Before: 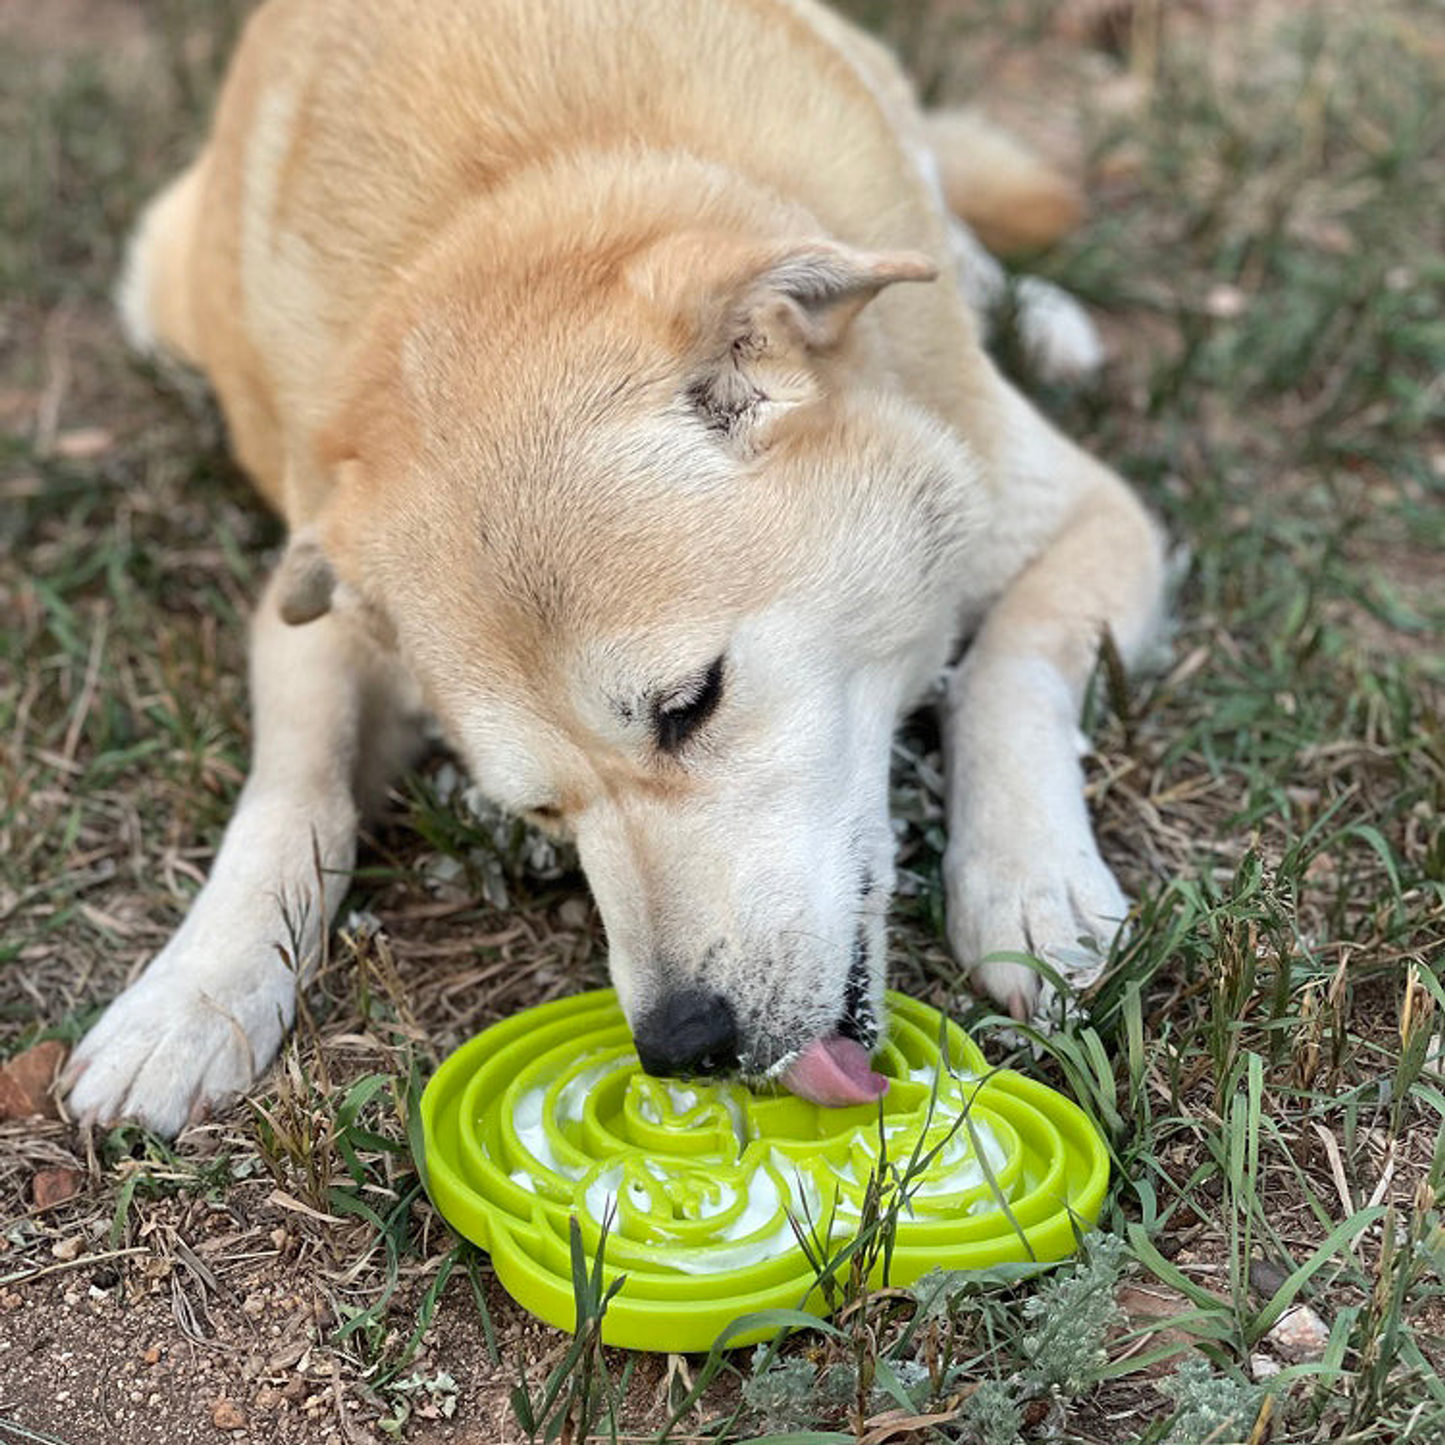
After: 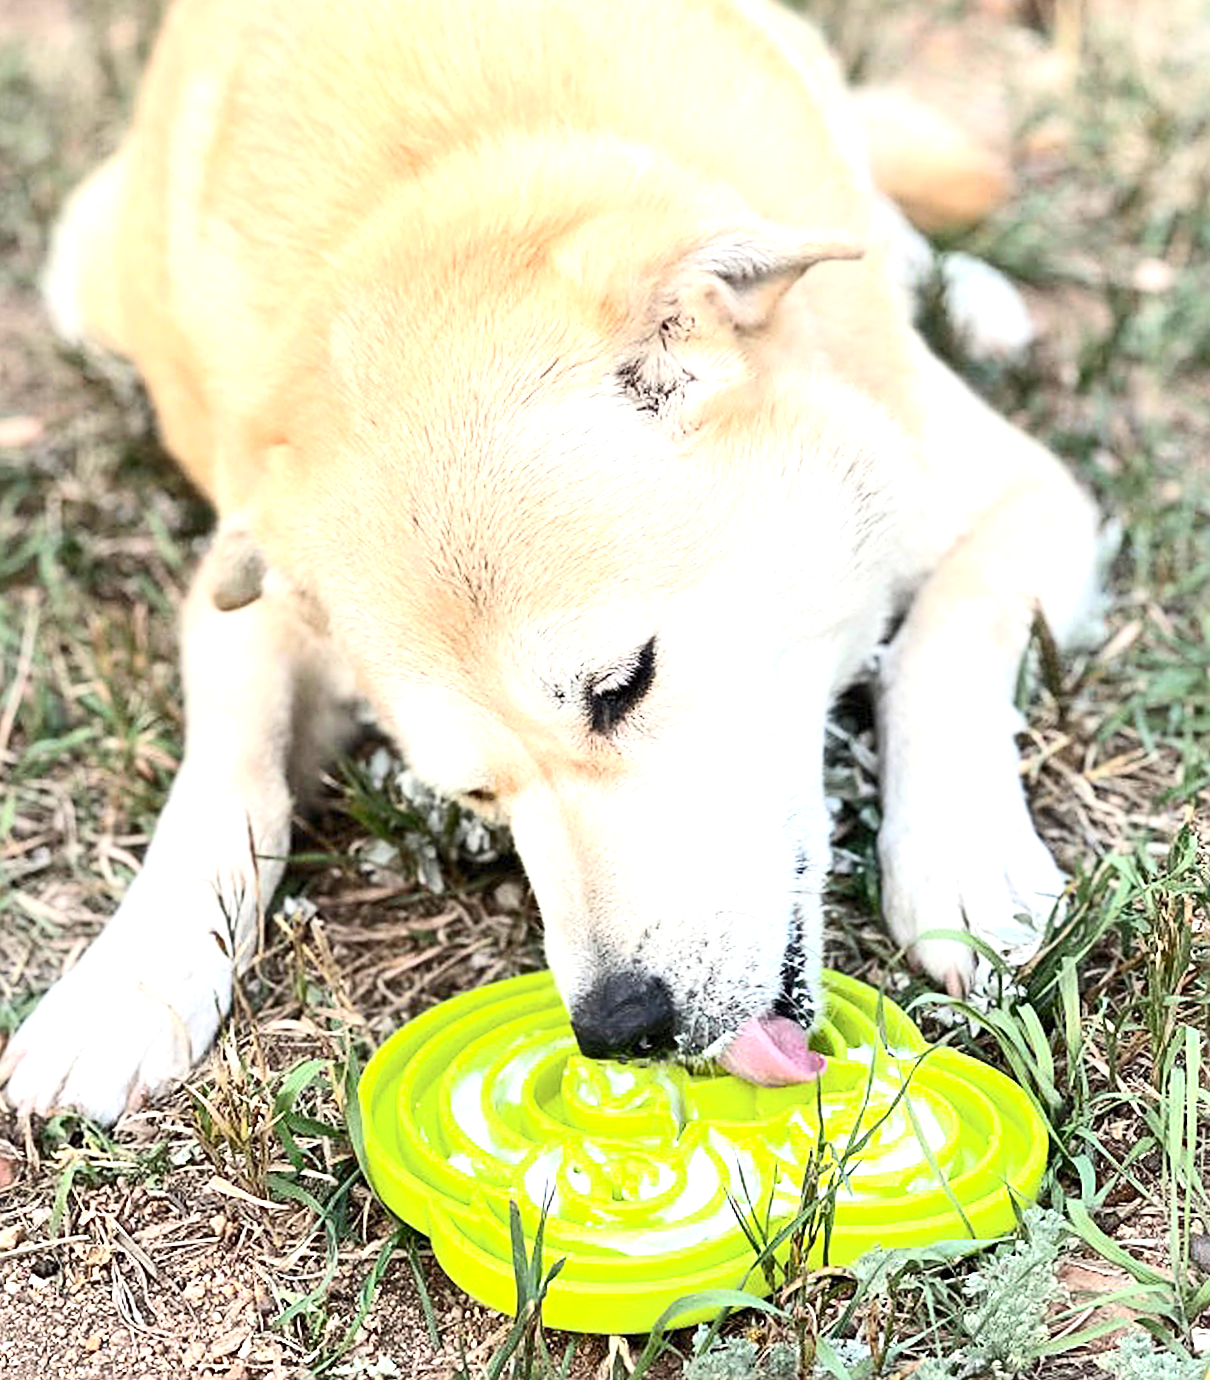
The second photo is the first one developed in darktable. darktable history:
exposure: exposure 1.144 EV, compensate exposure bias true, compensate highlight preservation false
contrast brightness saturation: contrast 0.239, brightness 0.091
crop and rotate: angle 0.723°, left 4.086%, top 0.739%, right 11.077%, bottom 2.541%
sharpen: on, module defaults
